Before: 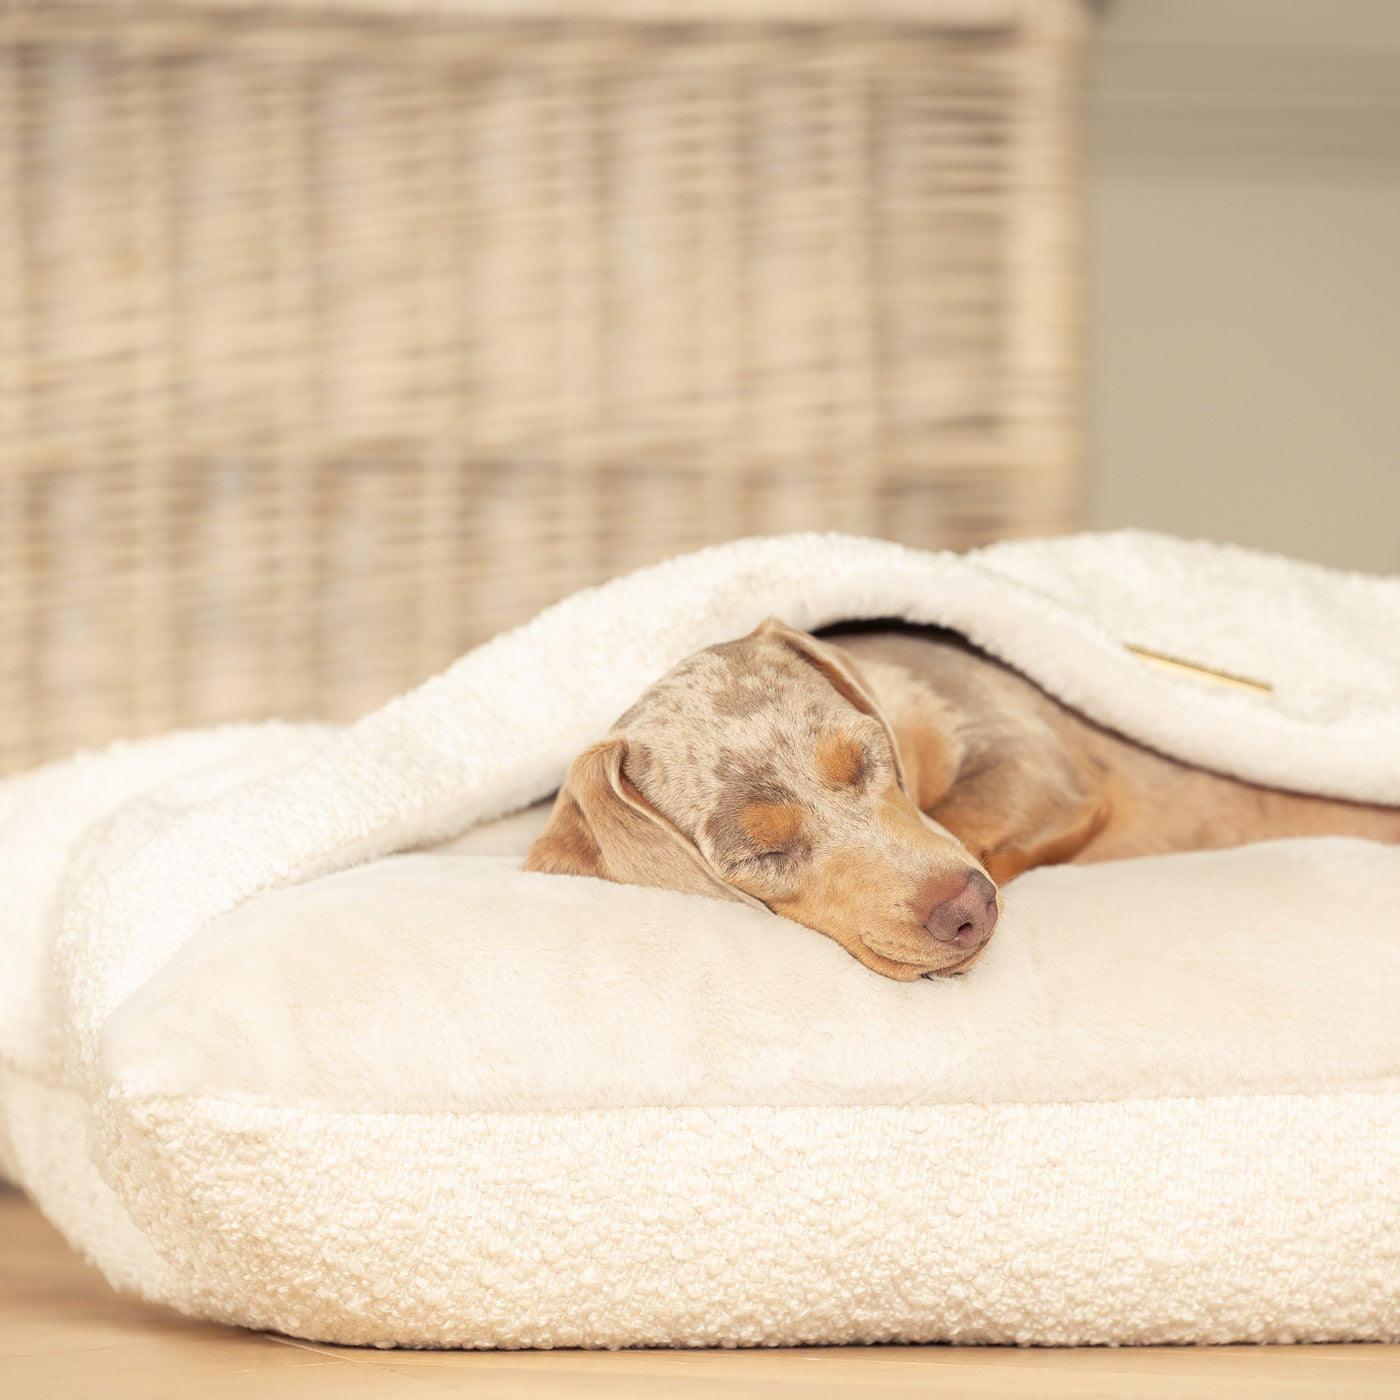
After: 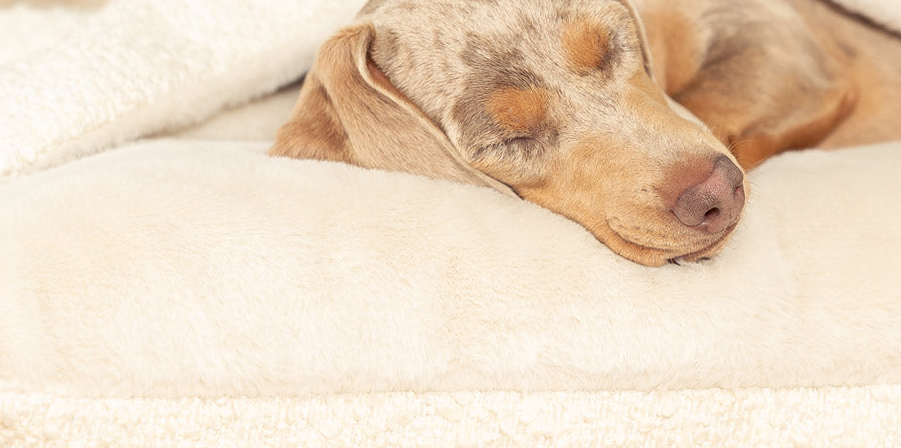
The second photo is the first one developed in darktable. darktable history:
crop: left 18.091%, top 51.13%, right 17.525%, bottom 16.85%
contrast brightness saturation: contrast 0.07
